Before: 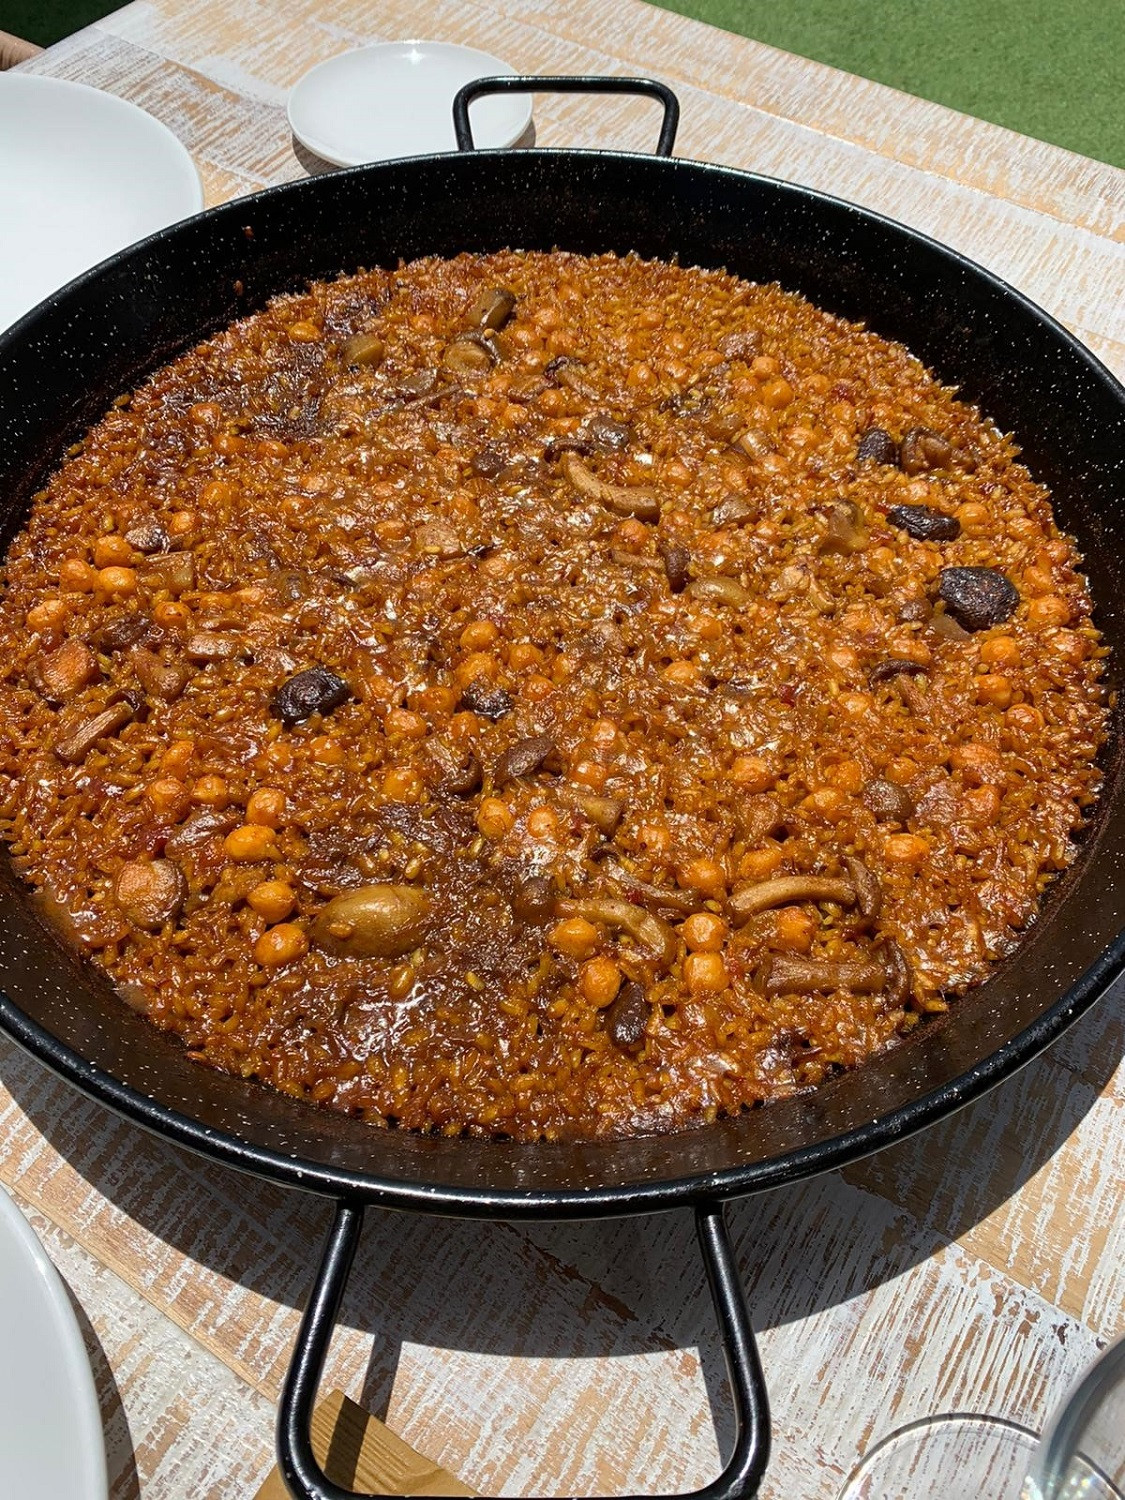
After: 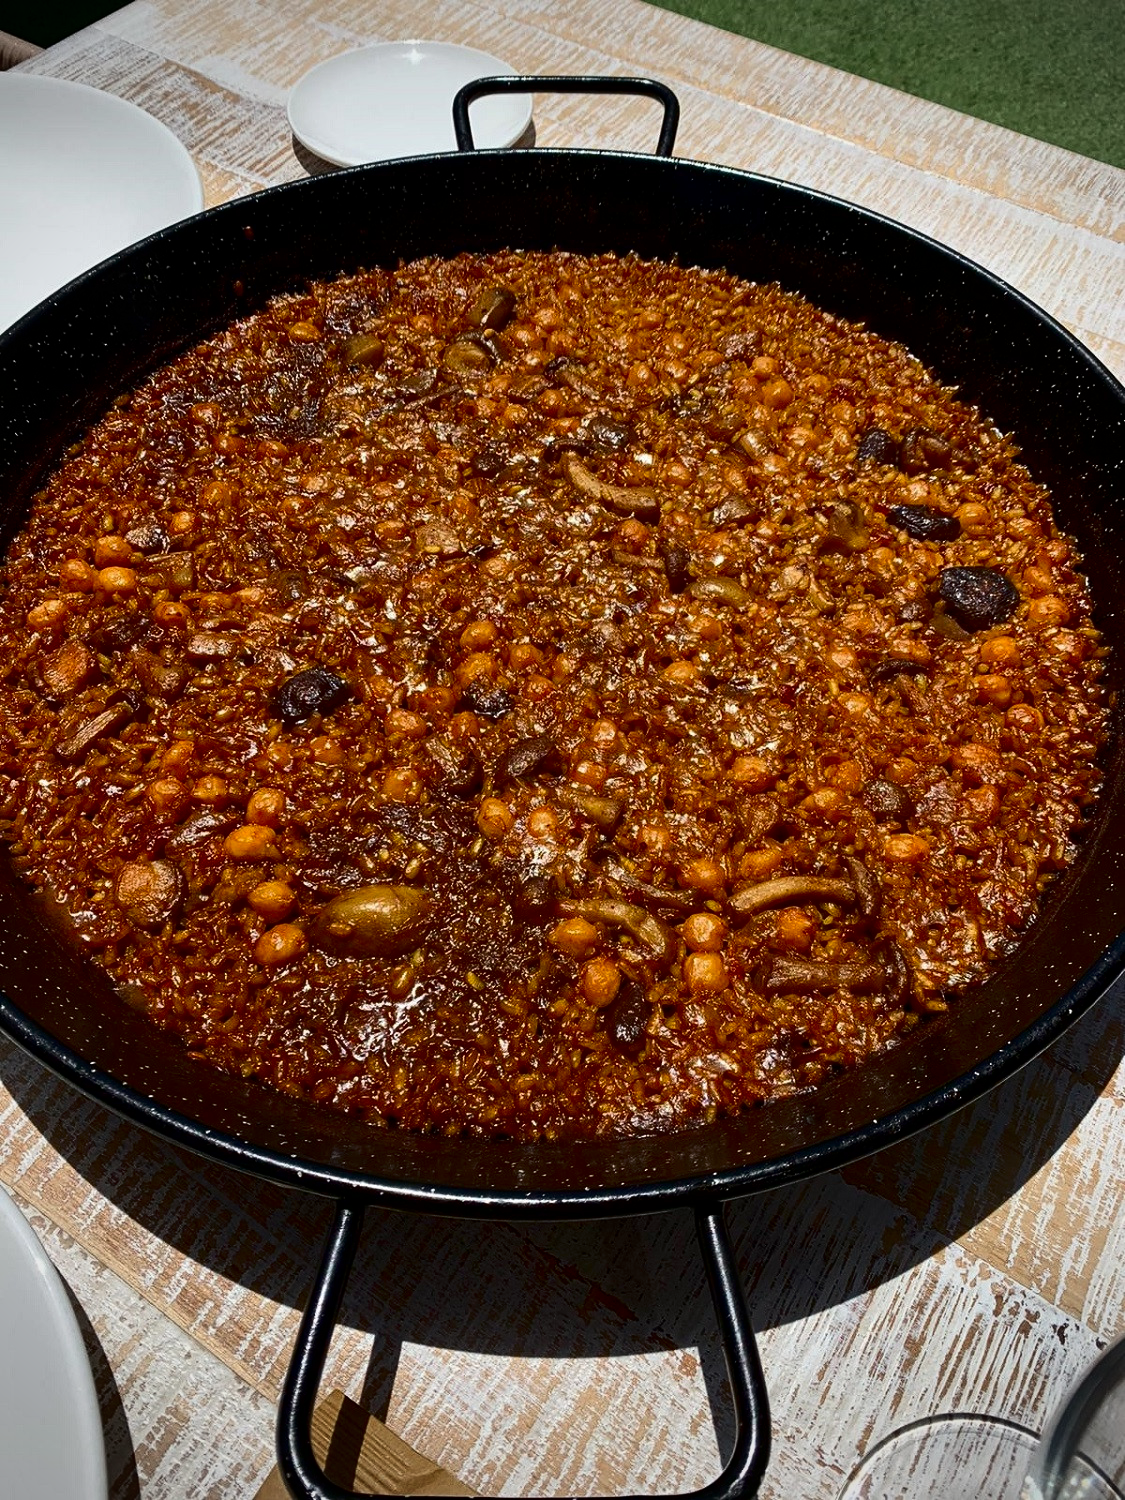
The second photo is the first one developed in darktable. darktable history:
vignetting: unbound false
contrast brightness saturation: contrast 0.19, brightness -0.24, saturation 0.11
